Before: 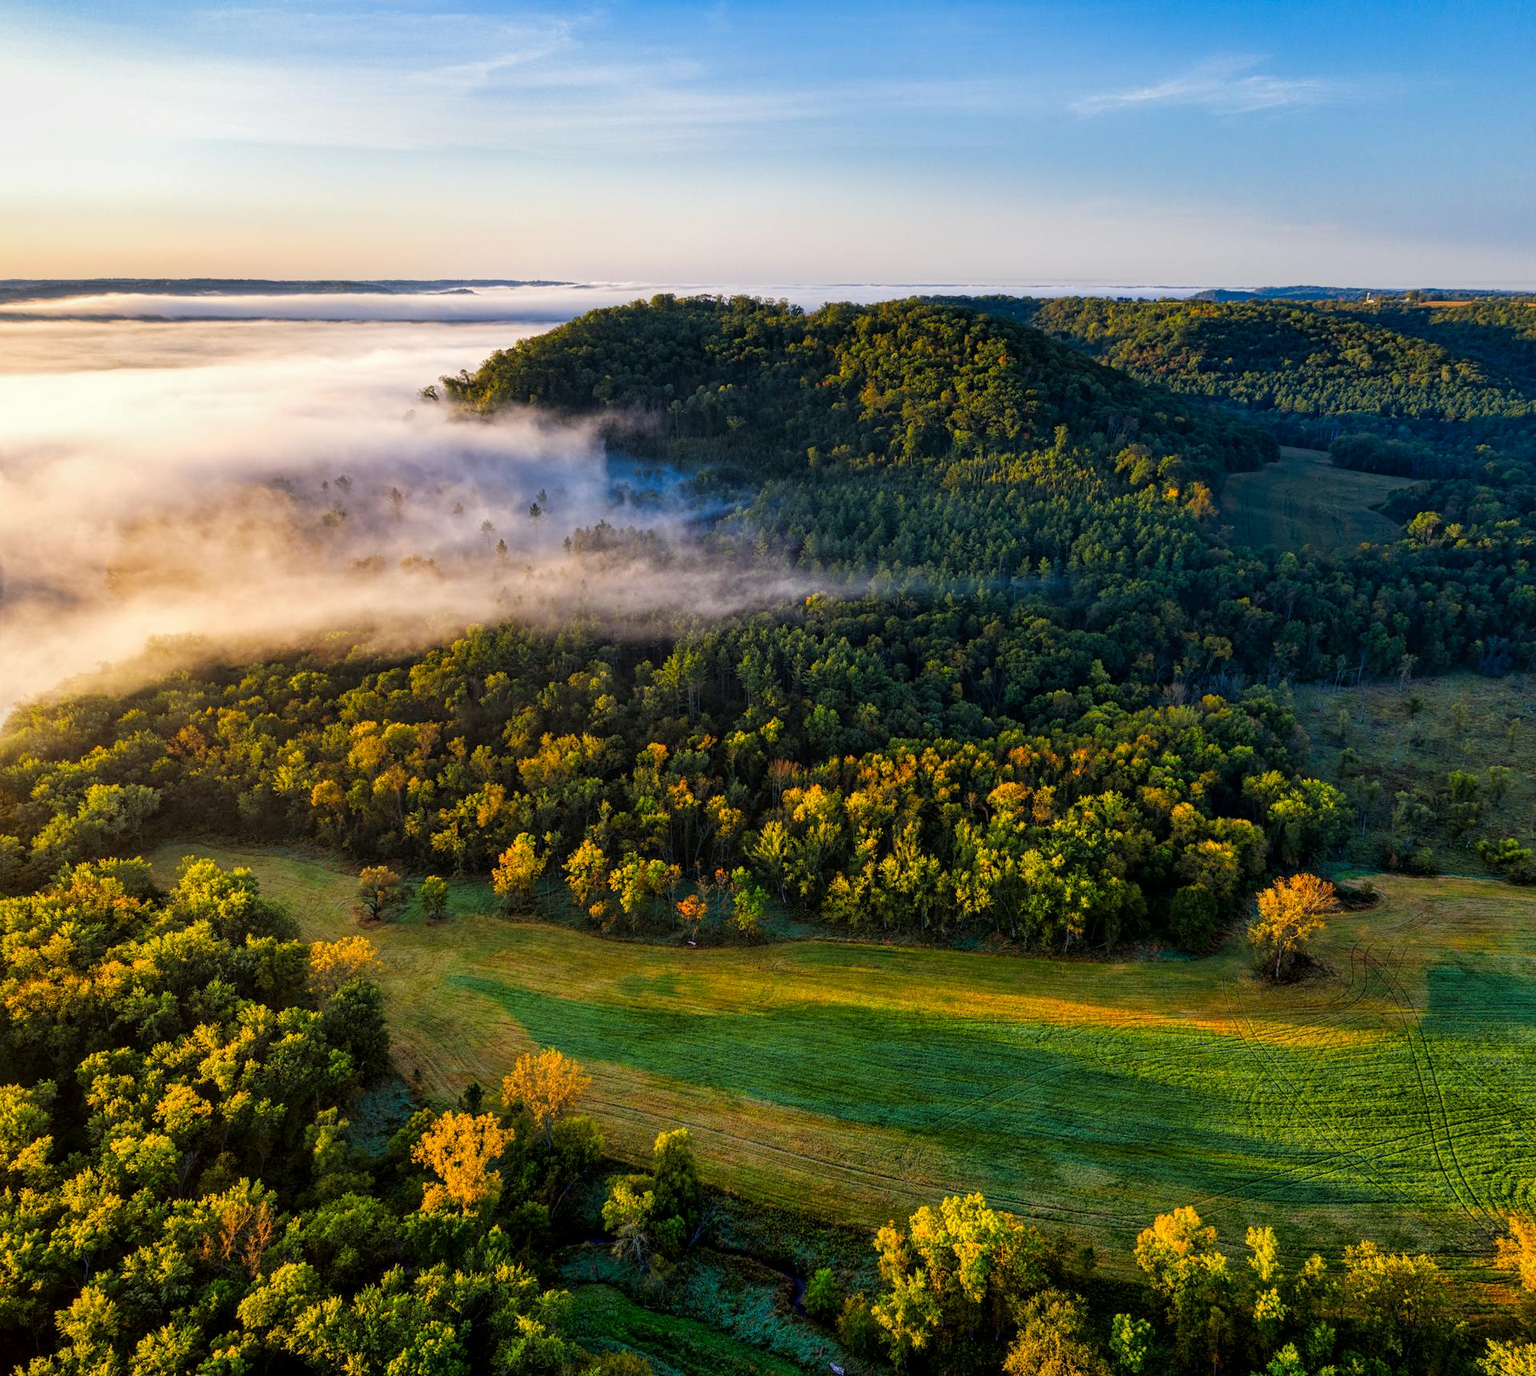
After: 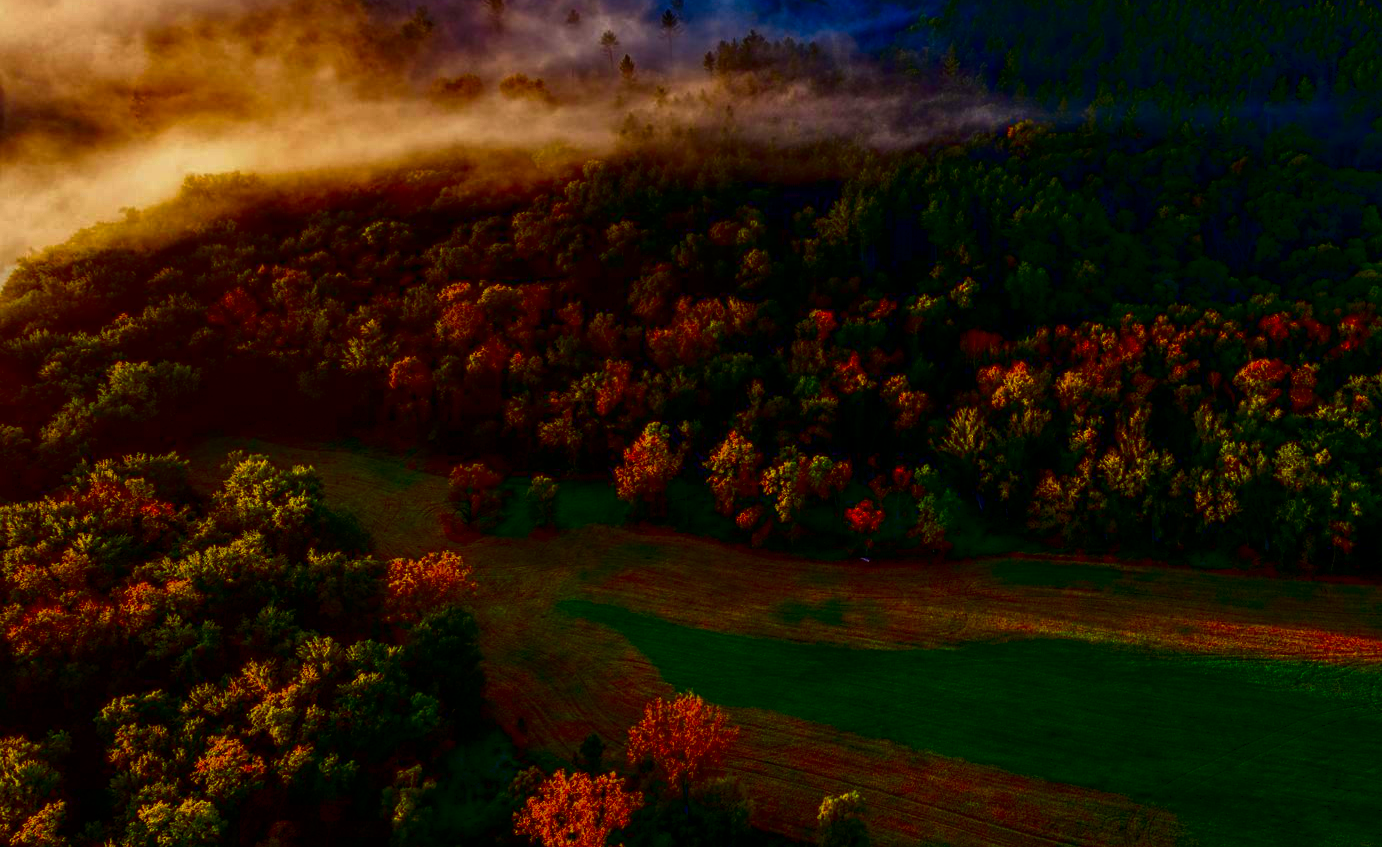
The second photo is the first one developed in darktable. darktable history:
crop: top 36.002%, right 27.999%, bottom 14.731%
contrast brightness saturation: brightness -0.981, saturation 0.983
